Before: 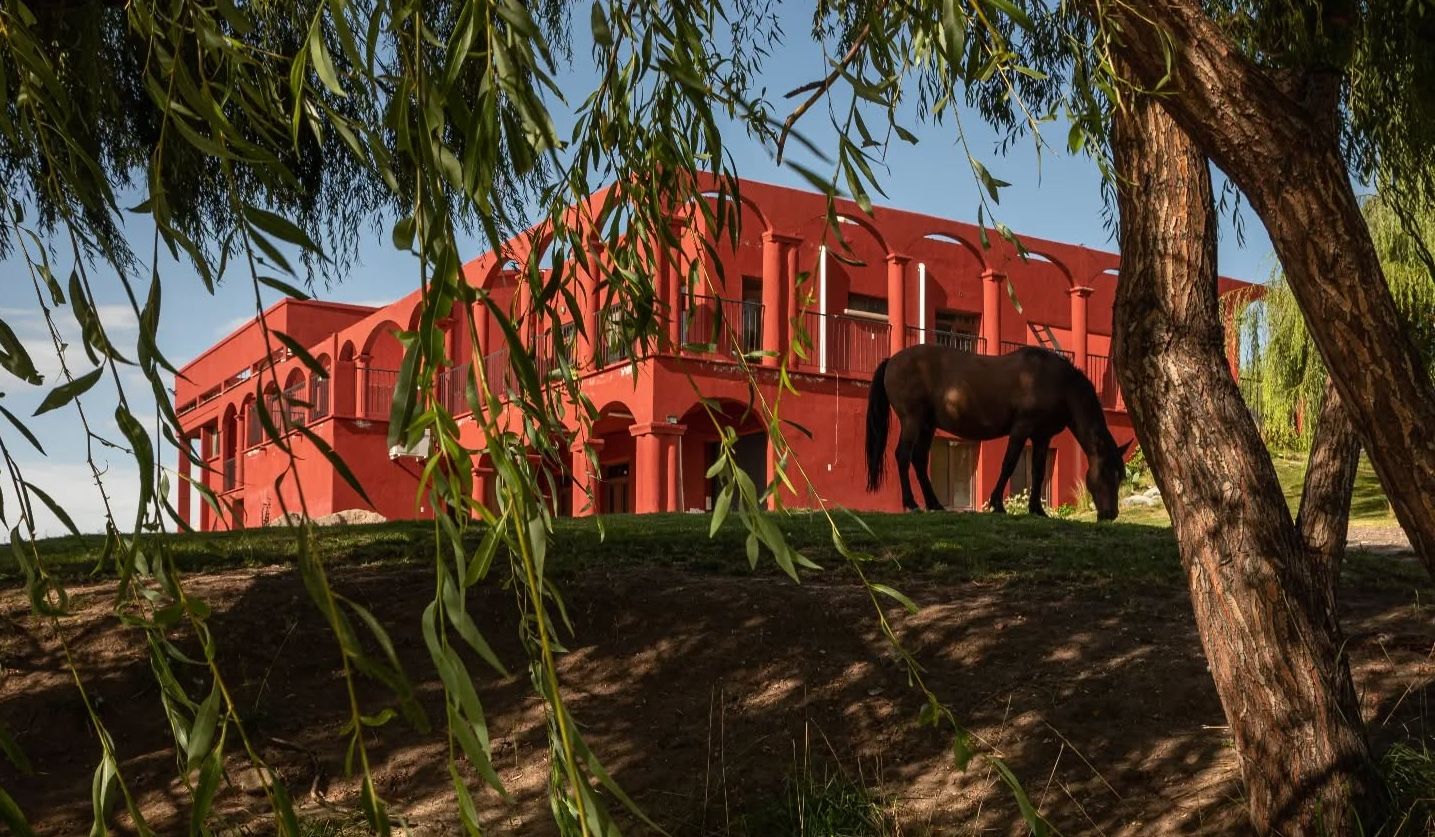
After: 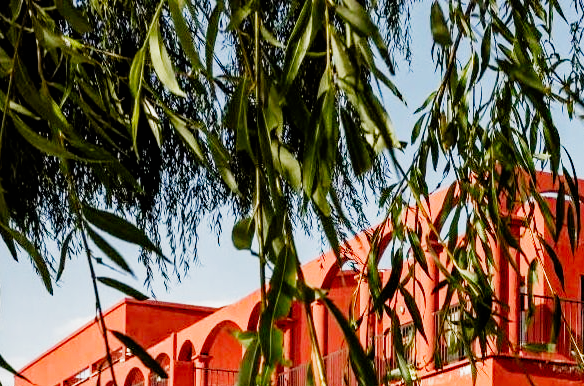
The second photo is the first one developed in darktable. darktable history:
exposure: exposure 1 EV, compensate exposure bias true, compensate highlight preservation false
filmic rgb: black relative exposure -5.14 EV, white relative exposure 3.98 EV, hardness 2.88, contrast 1.3, preserve chrominance no, color science v3 (2019), use custom middle-gray values true
crop and rotate: left 11.25%, top 0.108%, right 48.031%, bottom 53.665%
haze removal: compatibility mode true, adaptive false
